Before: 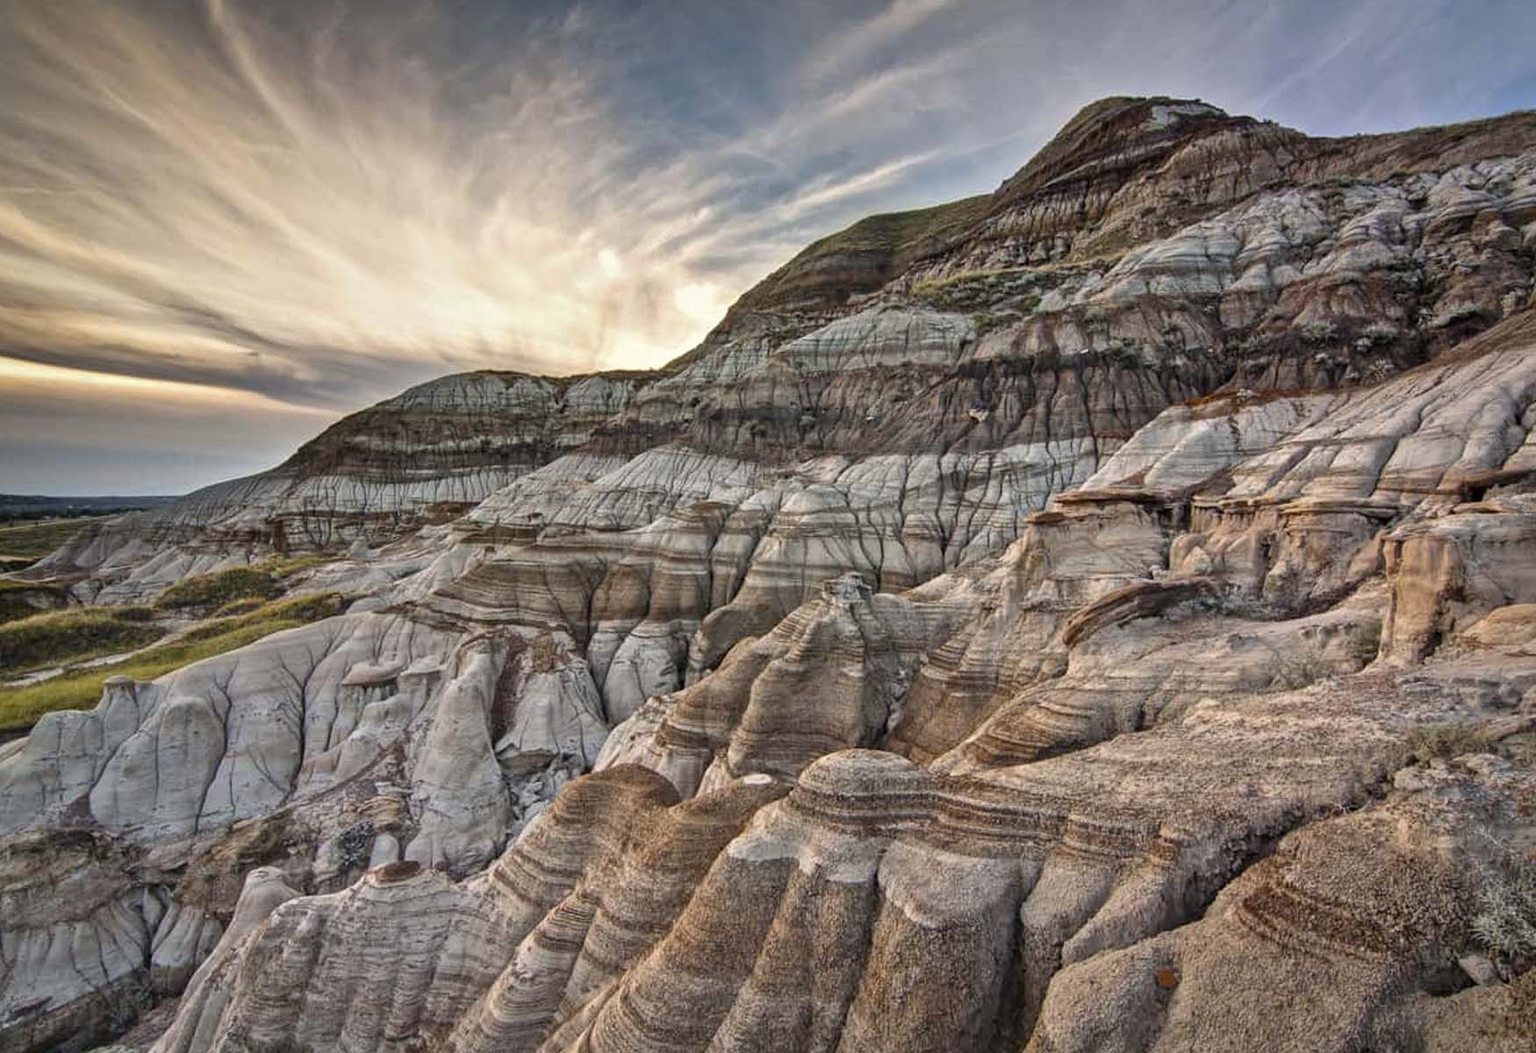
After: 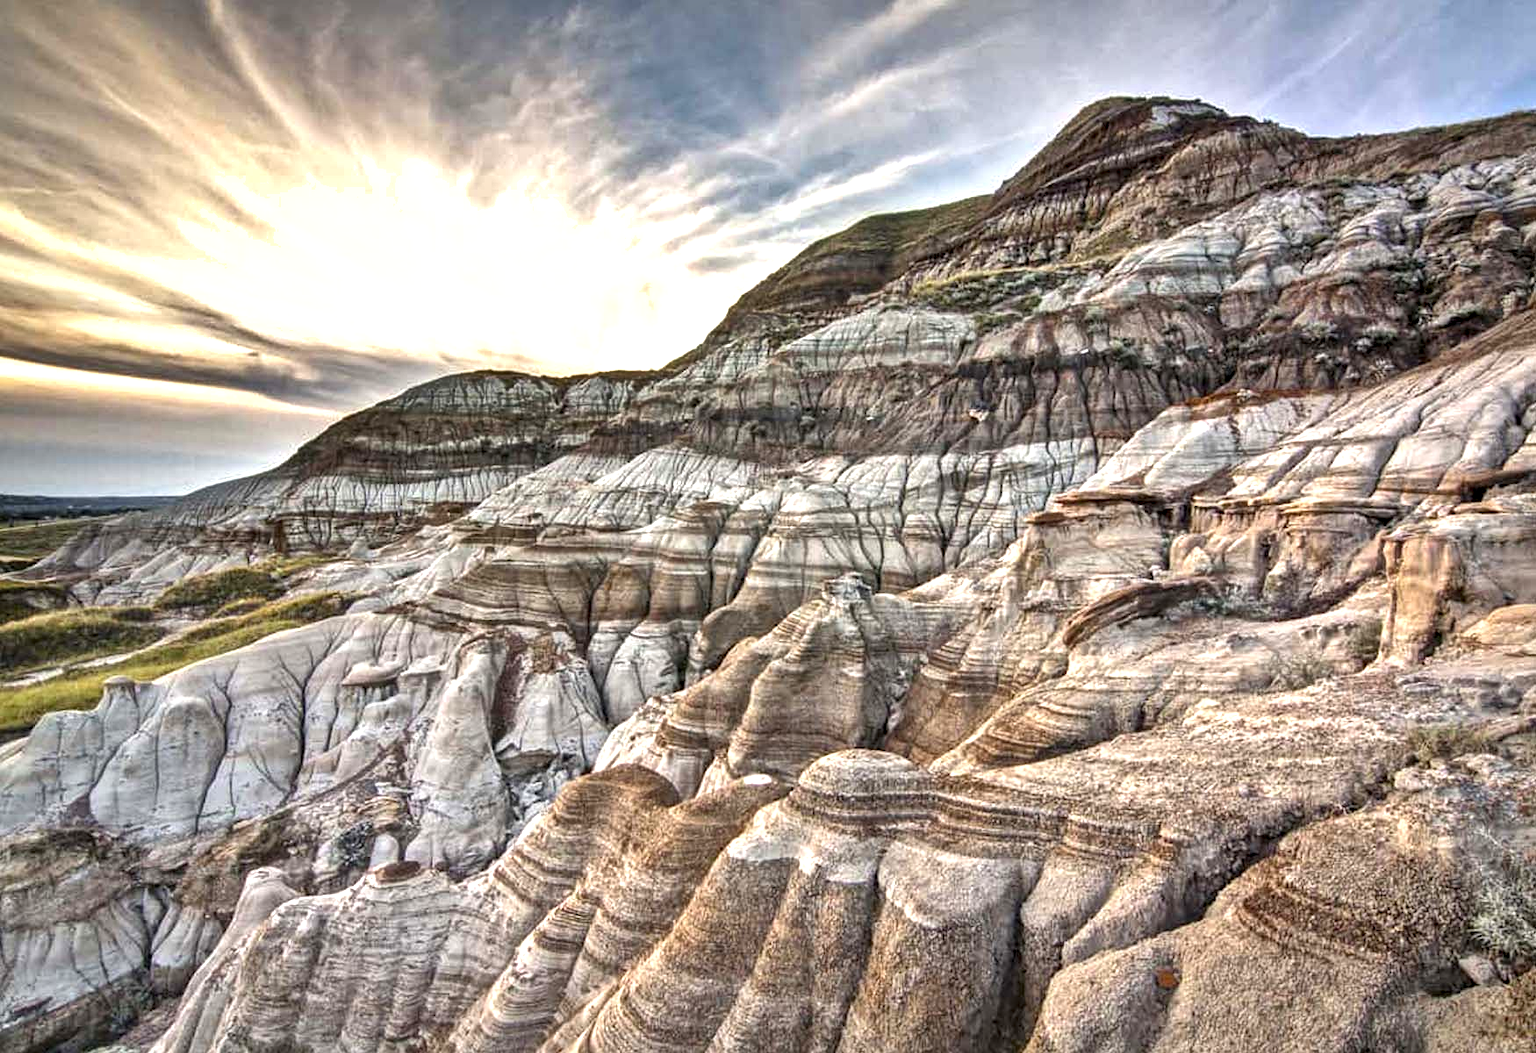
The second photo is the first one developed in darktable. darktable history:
exposure: black level correction 0, exposure 0.936 EV, compensate highlight preservation false
shadows and highlights: soften with gaussian
local contrast: highlights 89%, shadows 79%
